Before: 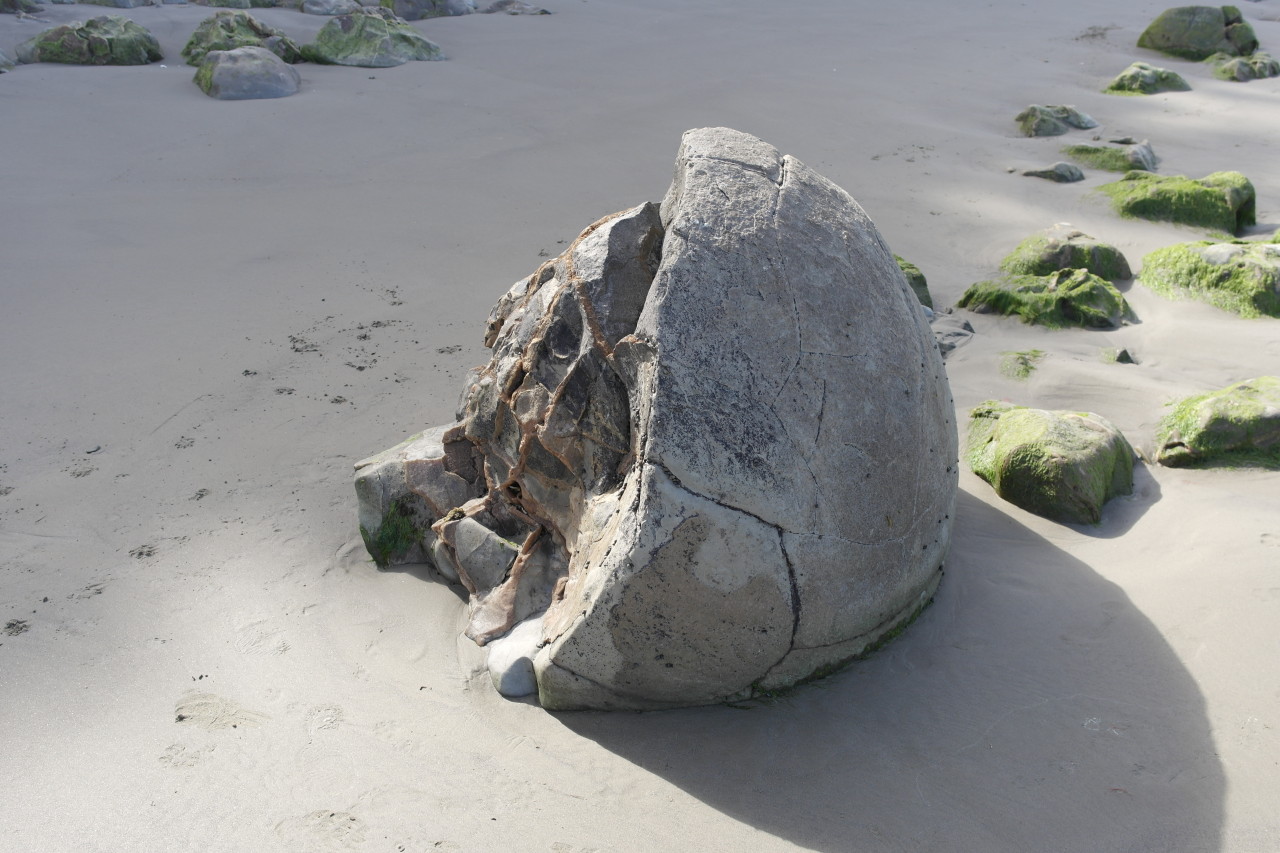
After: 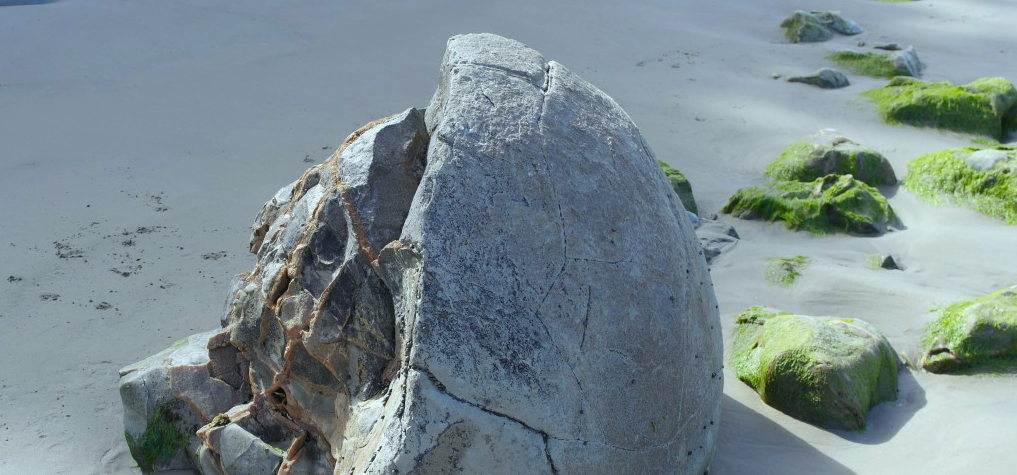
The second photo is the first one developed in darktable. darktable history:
white balance: red 0.925, blue 1.046
color balance rgb: perceptual saturation grading › global saturation 40%, global vibrance 15%
crop: left 18.38%, top 11.092%, right 2.134%, bottom 33.217%
